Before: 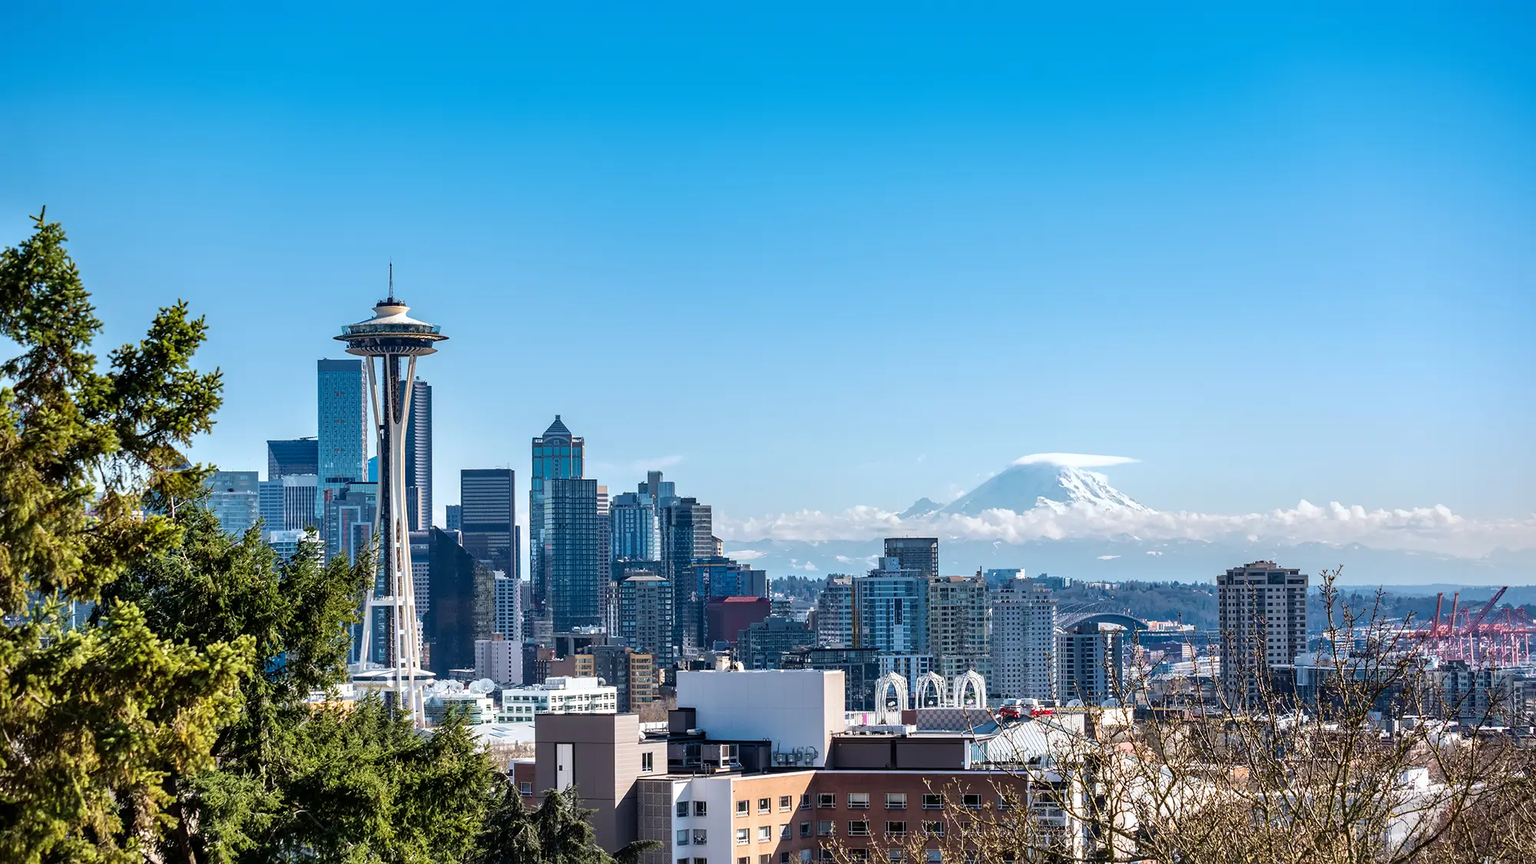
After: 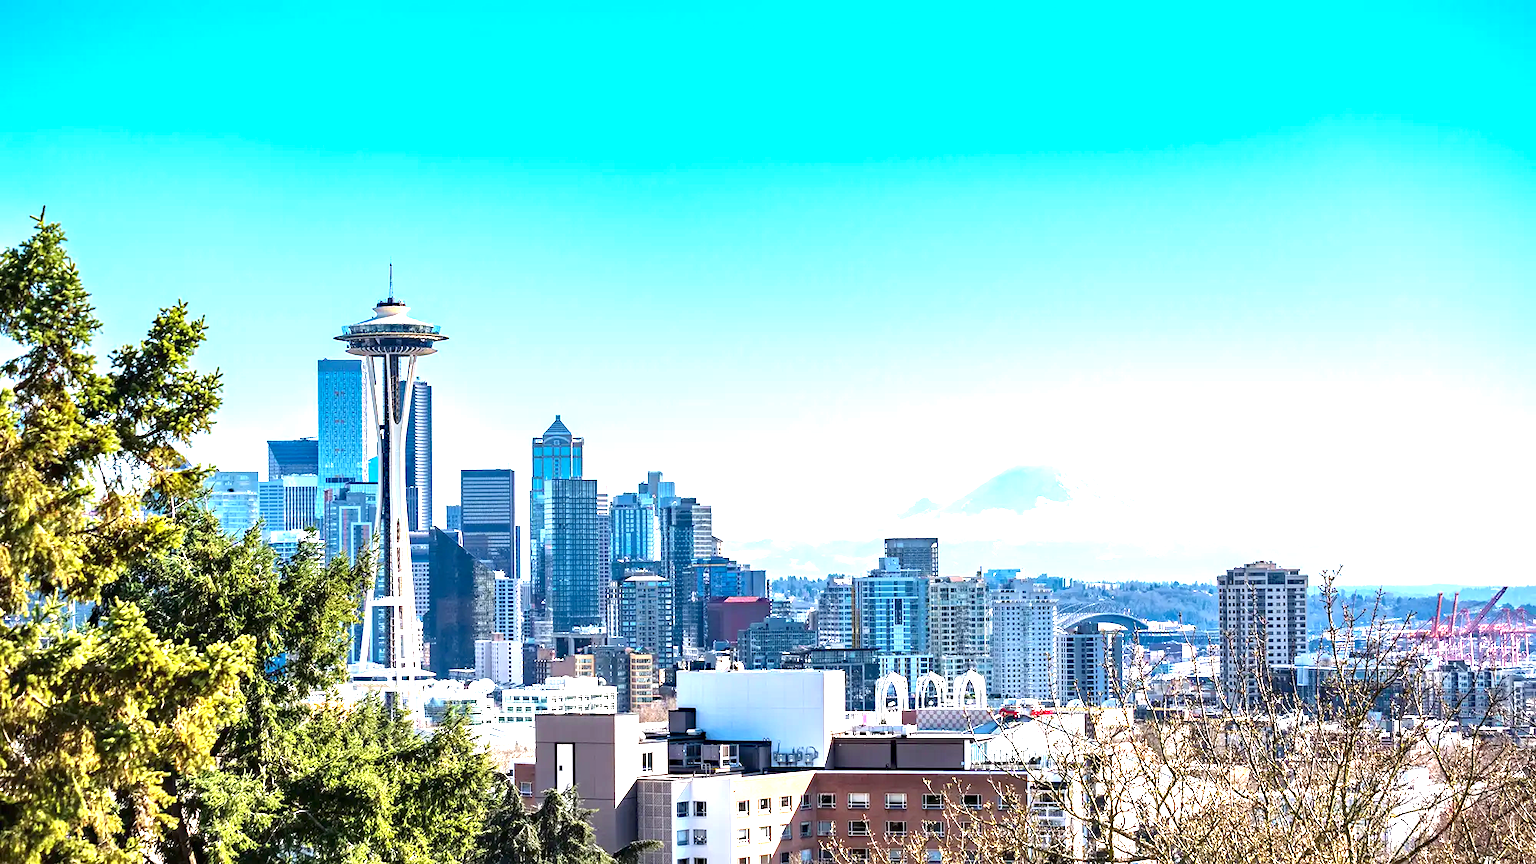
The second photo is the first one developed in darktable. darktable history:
exposure: black level correction 0, exposure 1.627 EV, compensate highlight preservation false
haze removal: compatibility mode true, adaptive false
